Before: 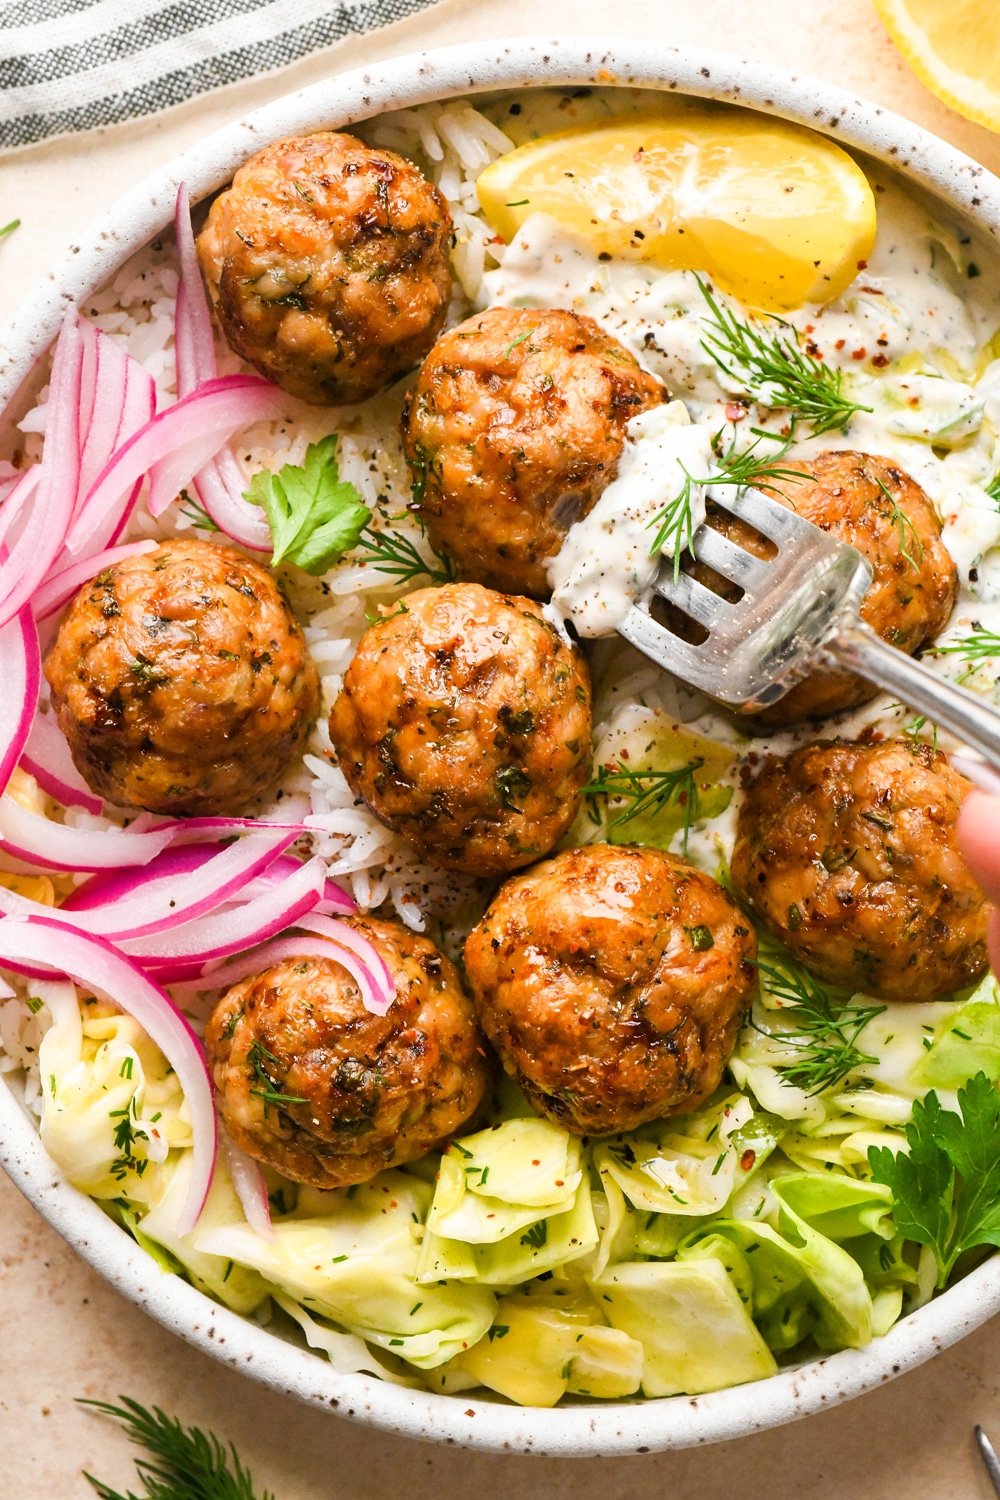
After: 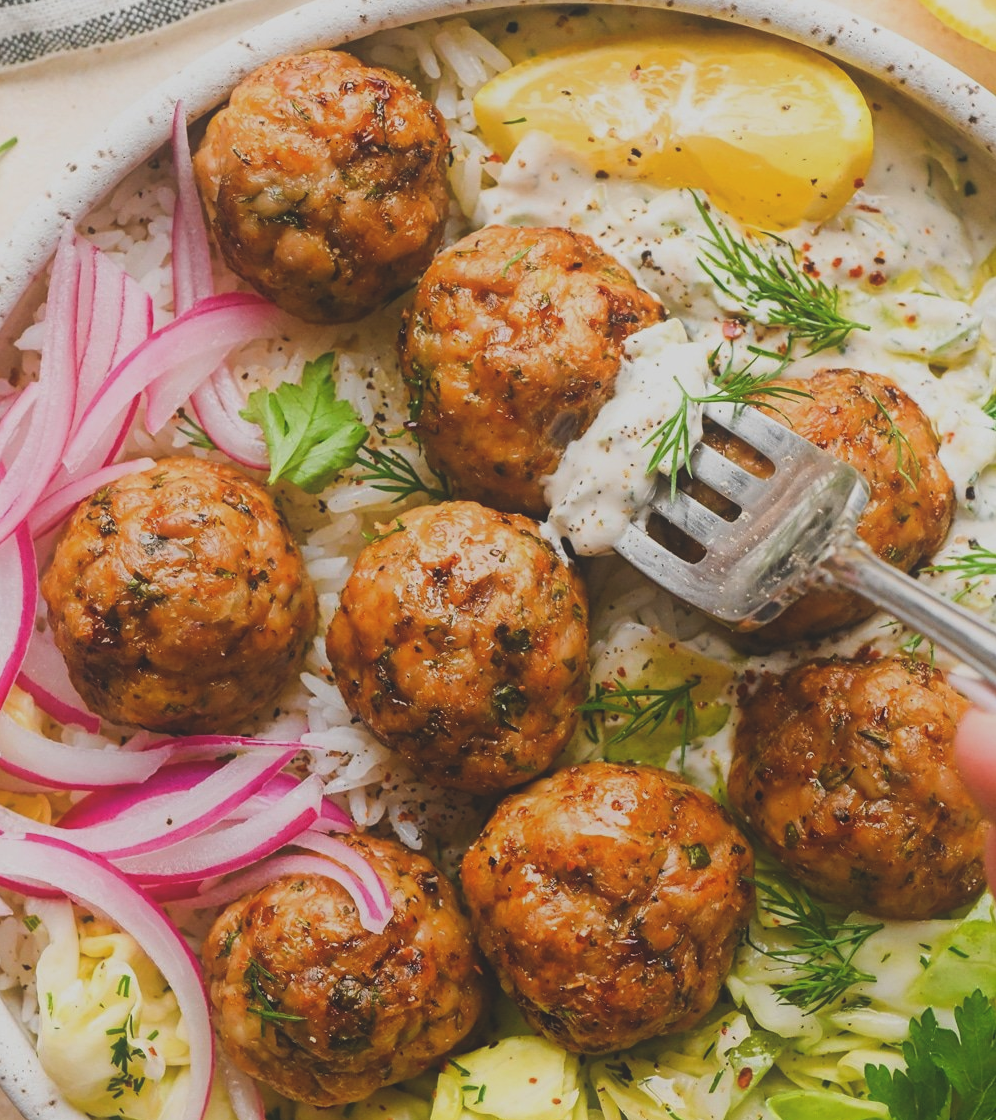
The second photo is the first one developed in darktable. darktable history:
contrast equalizer: y [[0.439, 0.44, 0.442, 0.457, 0.493, 0.498], [0.5 ×6], [0.5 ×6], [0 ×6], [0 ×6]], mix 0.76
exposure: black level correction -0.015, exposure -0.5 EV, compensate highlight preservation false
white balance: emerald 1
crop: left 0.387%, top 5.469%, bottom 19.809%
